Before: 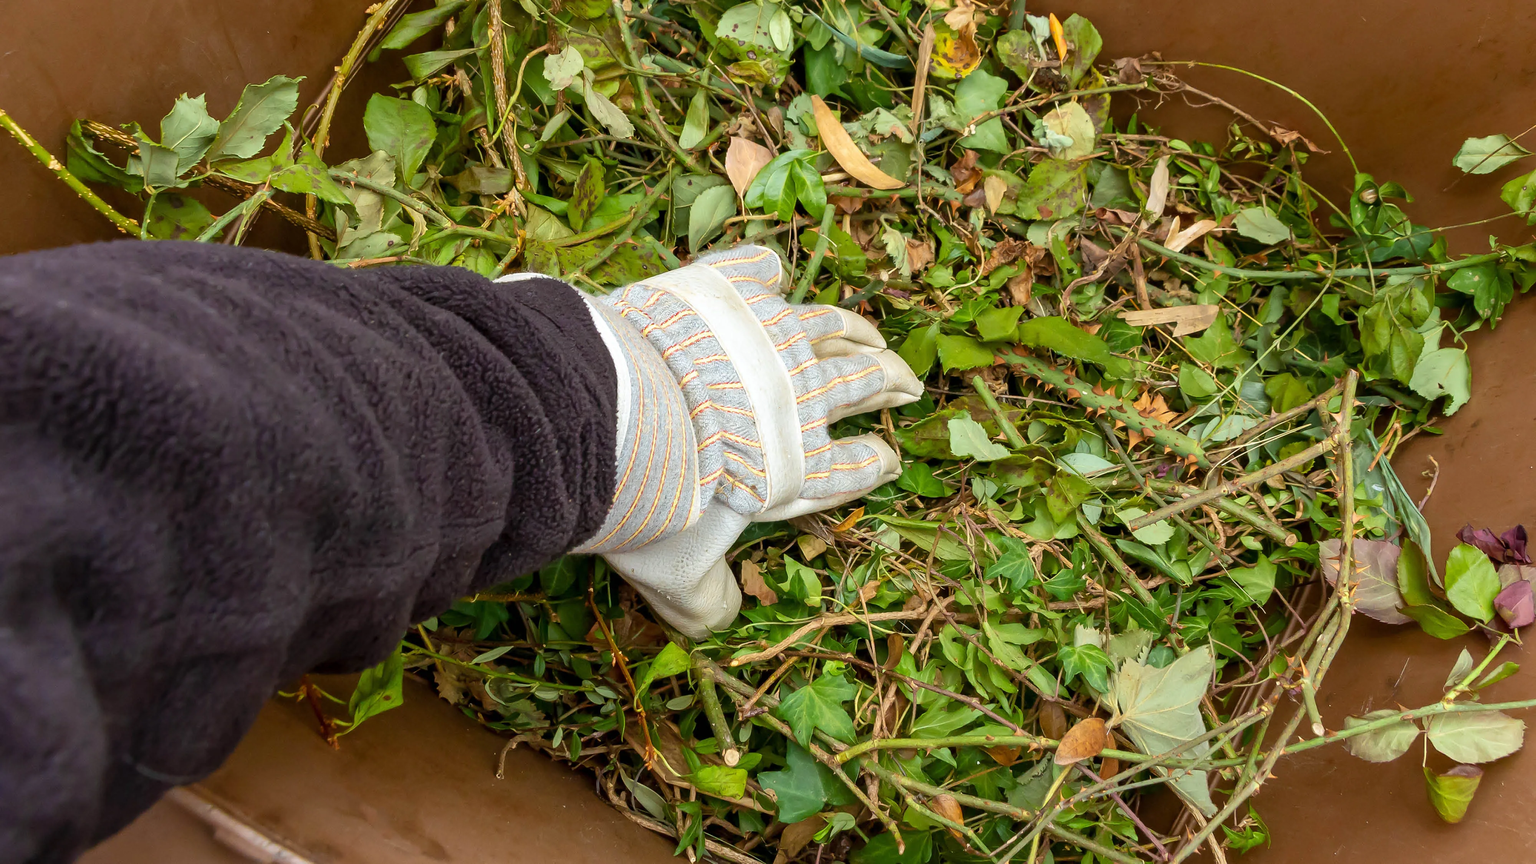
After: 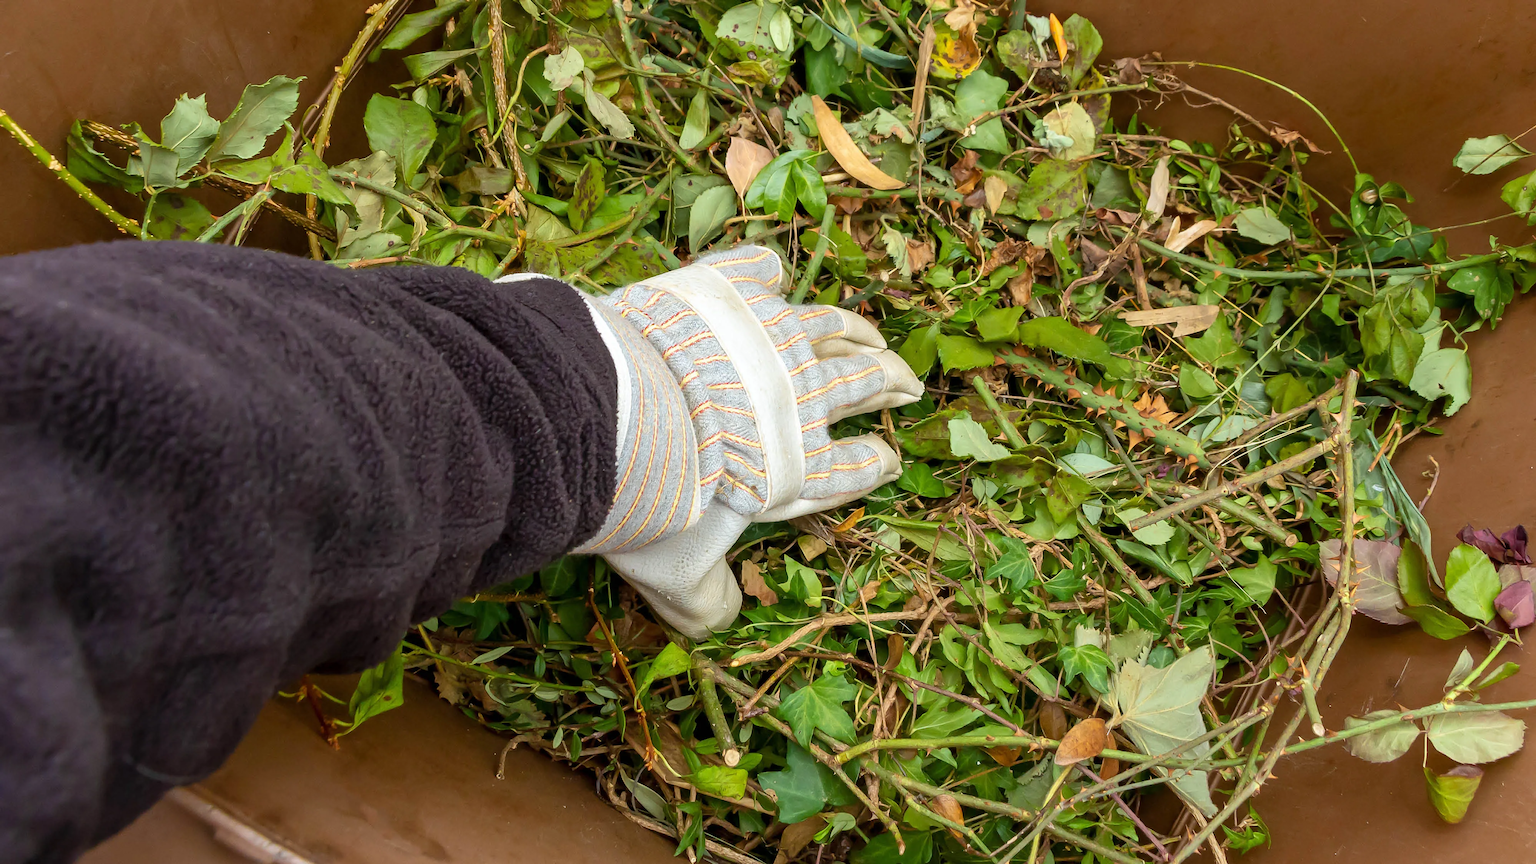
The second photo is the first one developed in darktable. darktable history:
color calibration: gray › normalize channels true, illuminant same as pipeline (D50), adaptation XYZ, x 0.346, y 0.358, temperature 5023.96 K, gamut compression 0.011
